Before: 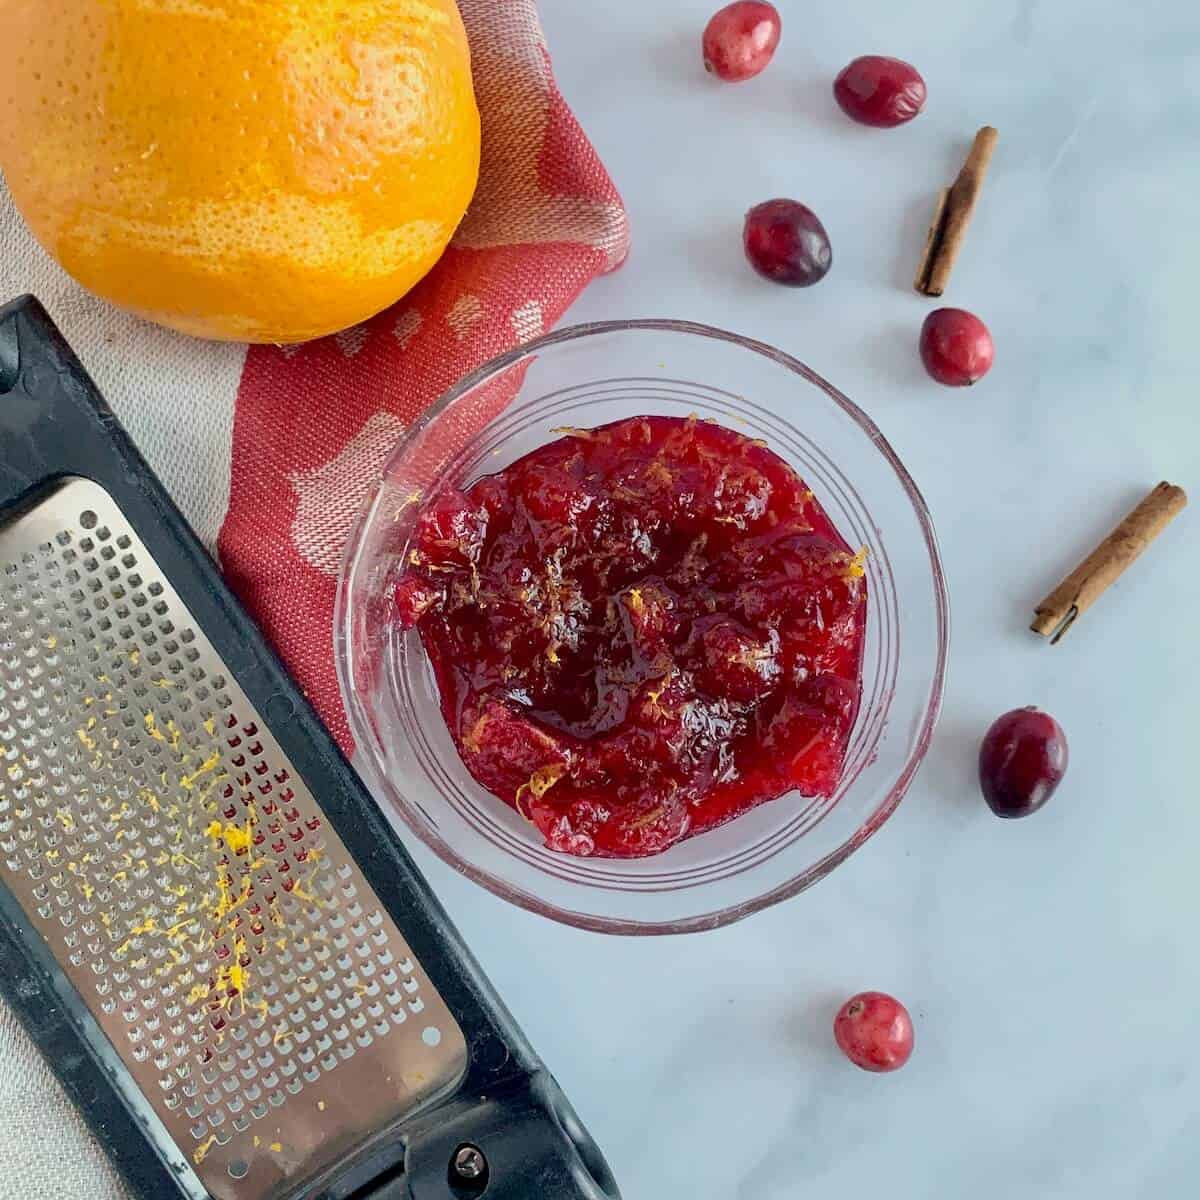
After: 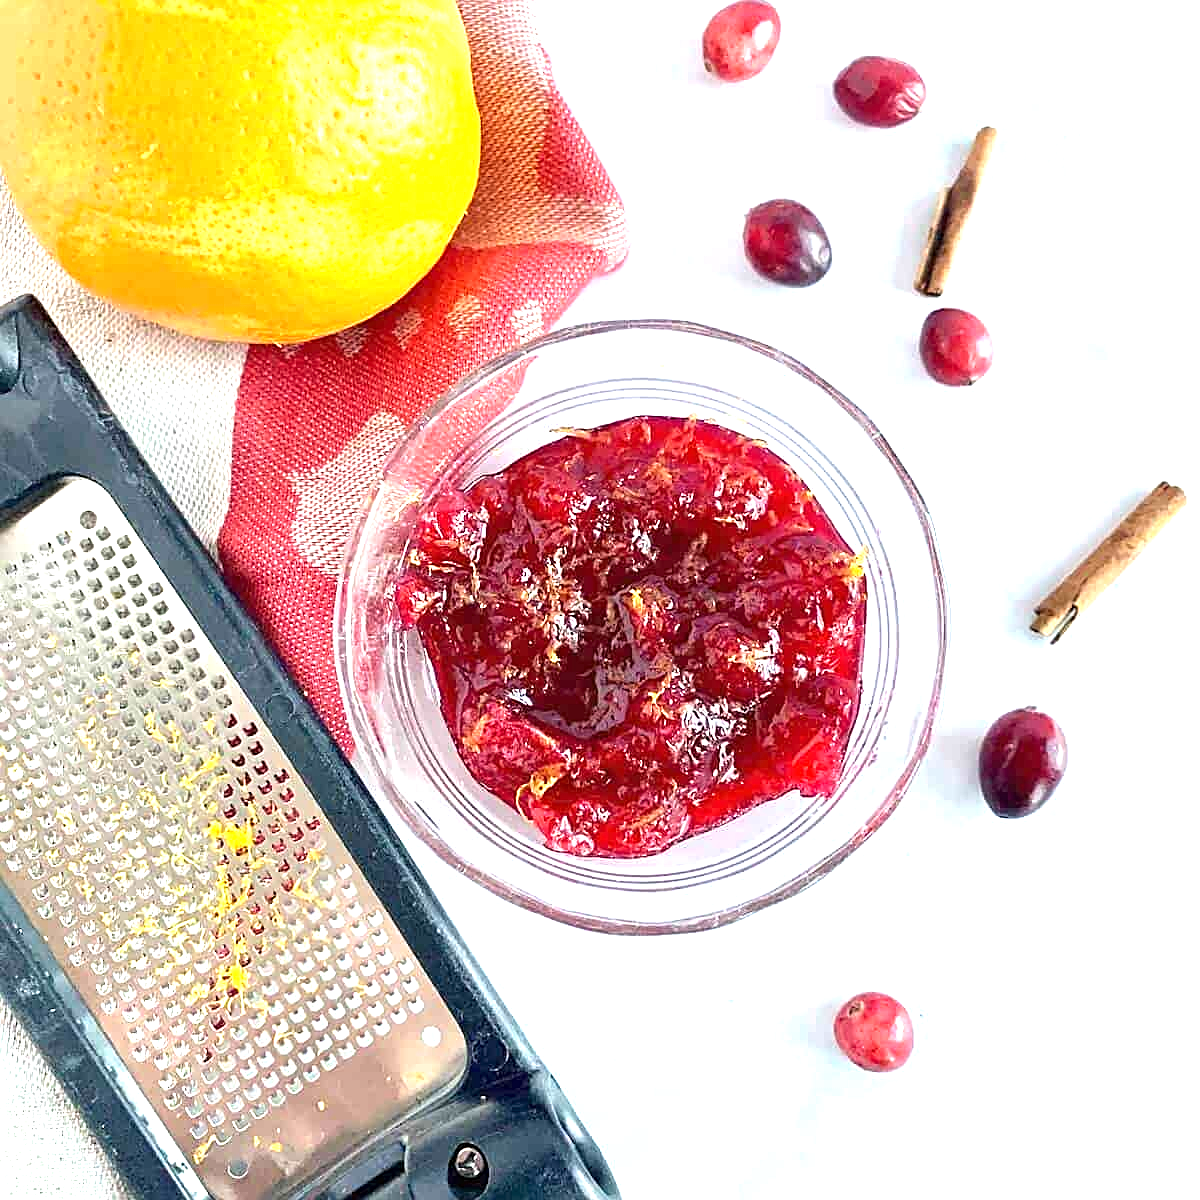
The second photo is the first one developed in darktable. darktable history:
tone equalizer: on, module defaults
sharpen: on, module defaults
white balance: emerald 1
exposure: black level correction 0, exposure 1.45 EV, compensate exposure bias true, compensate highlight preservation false
